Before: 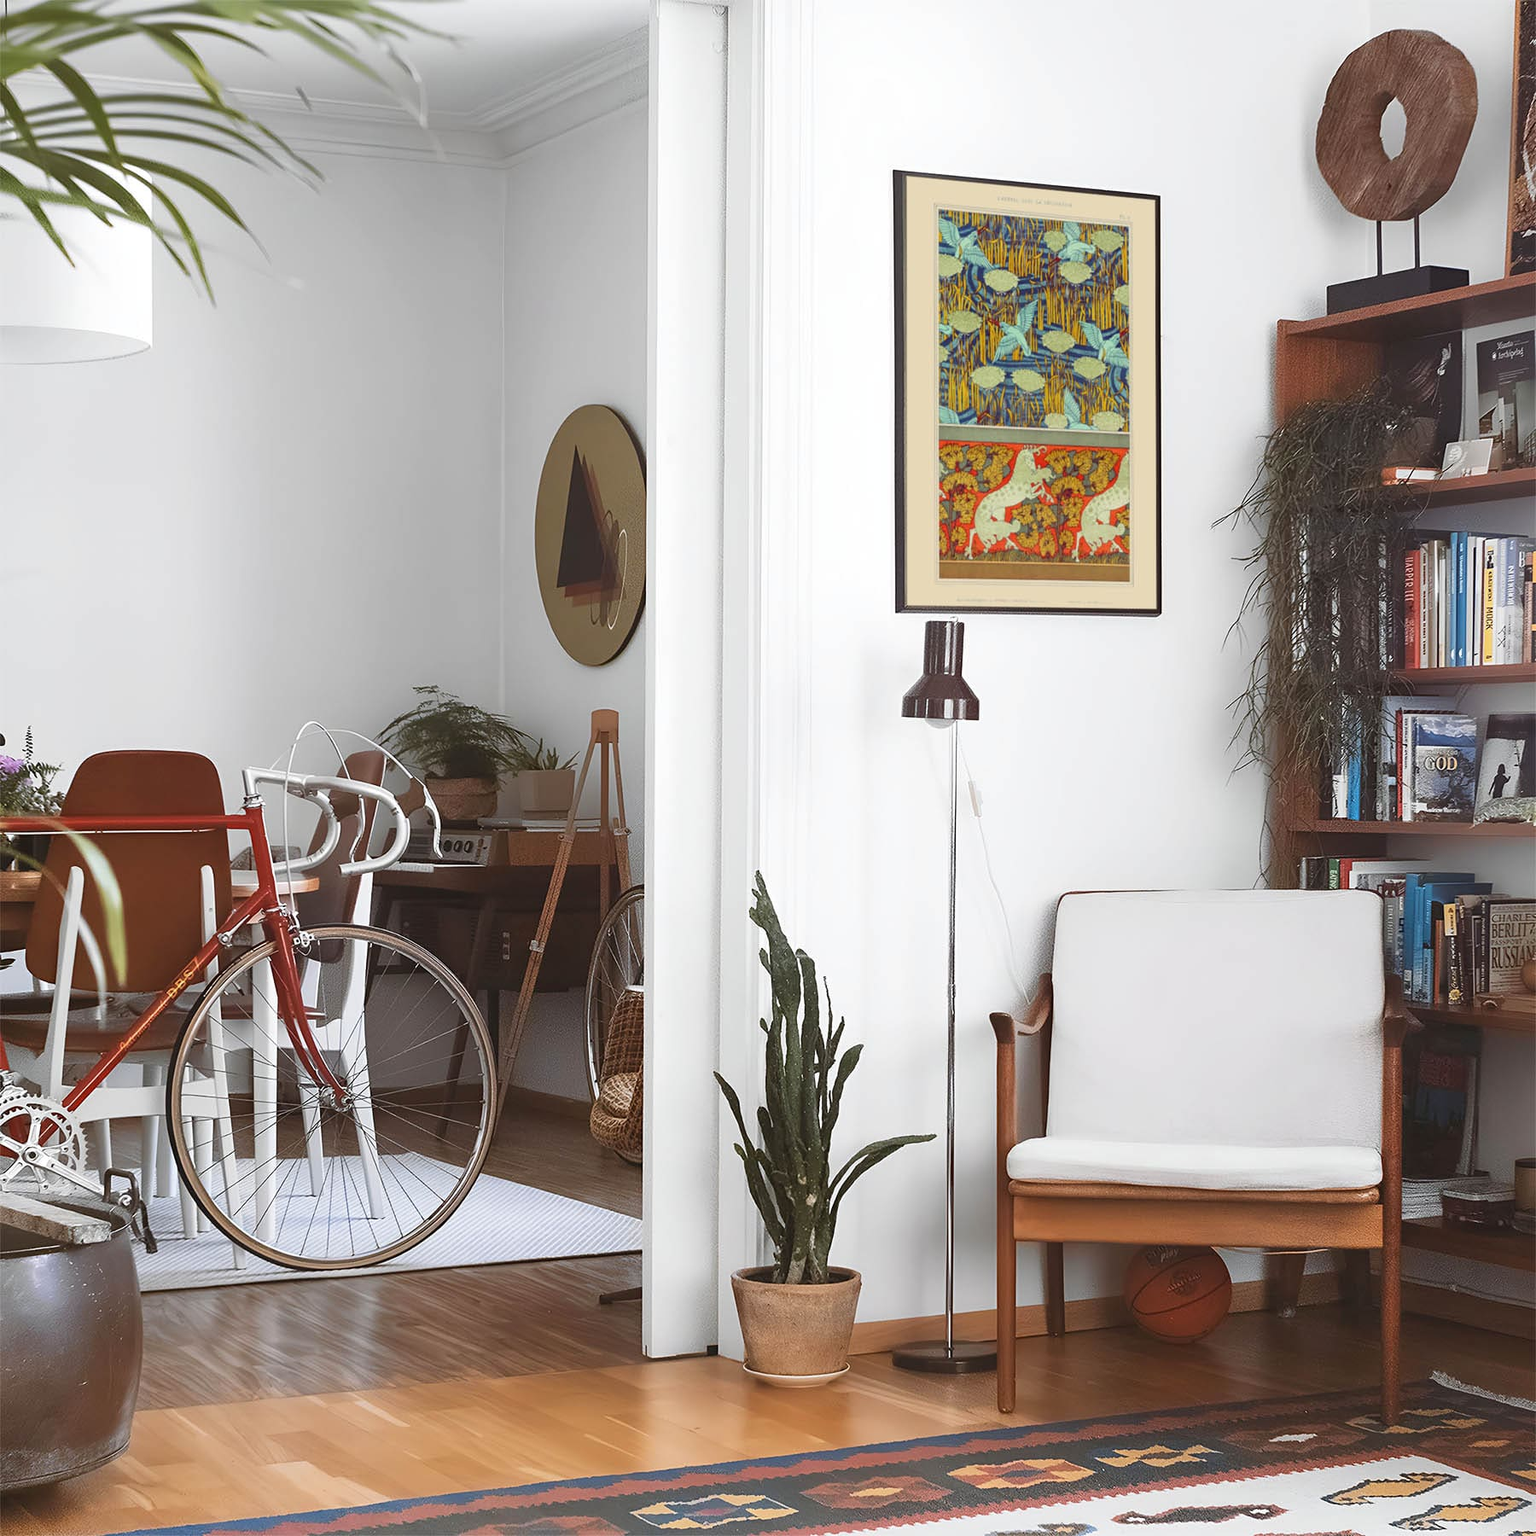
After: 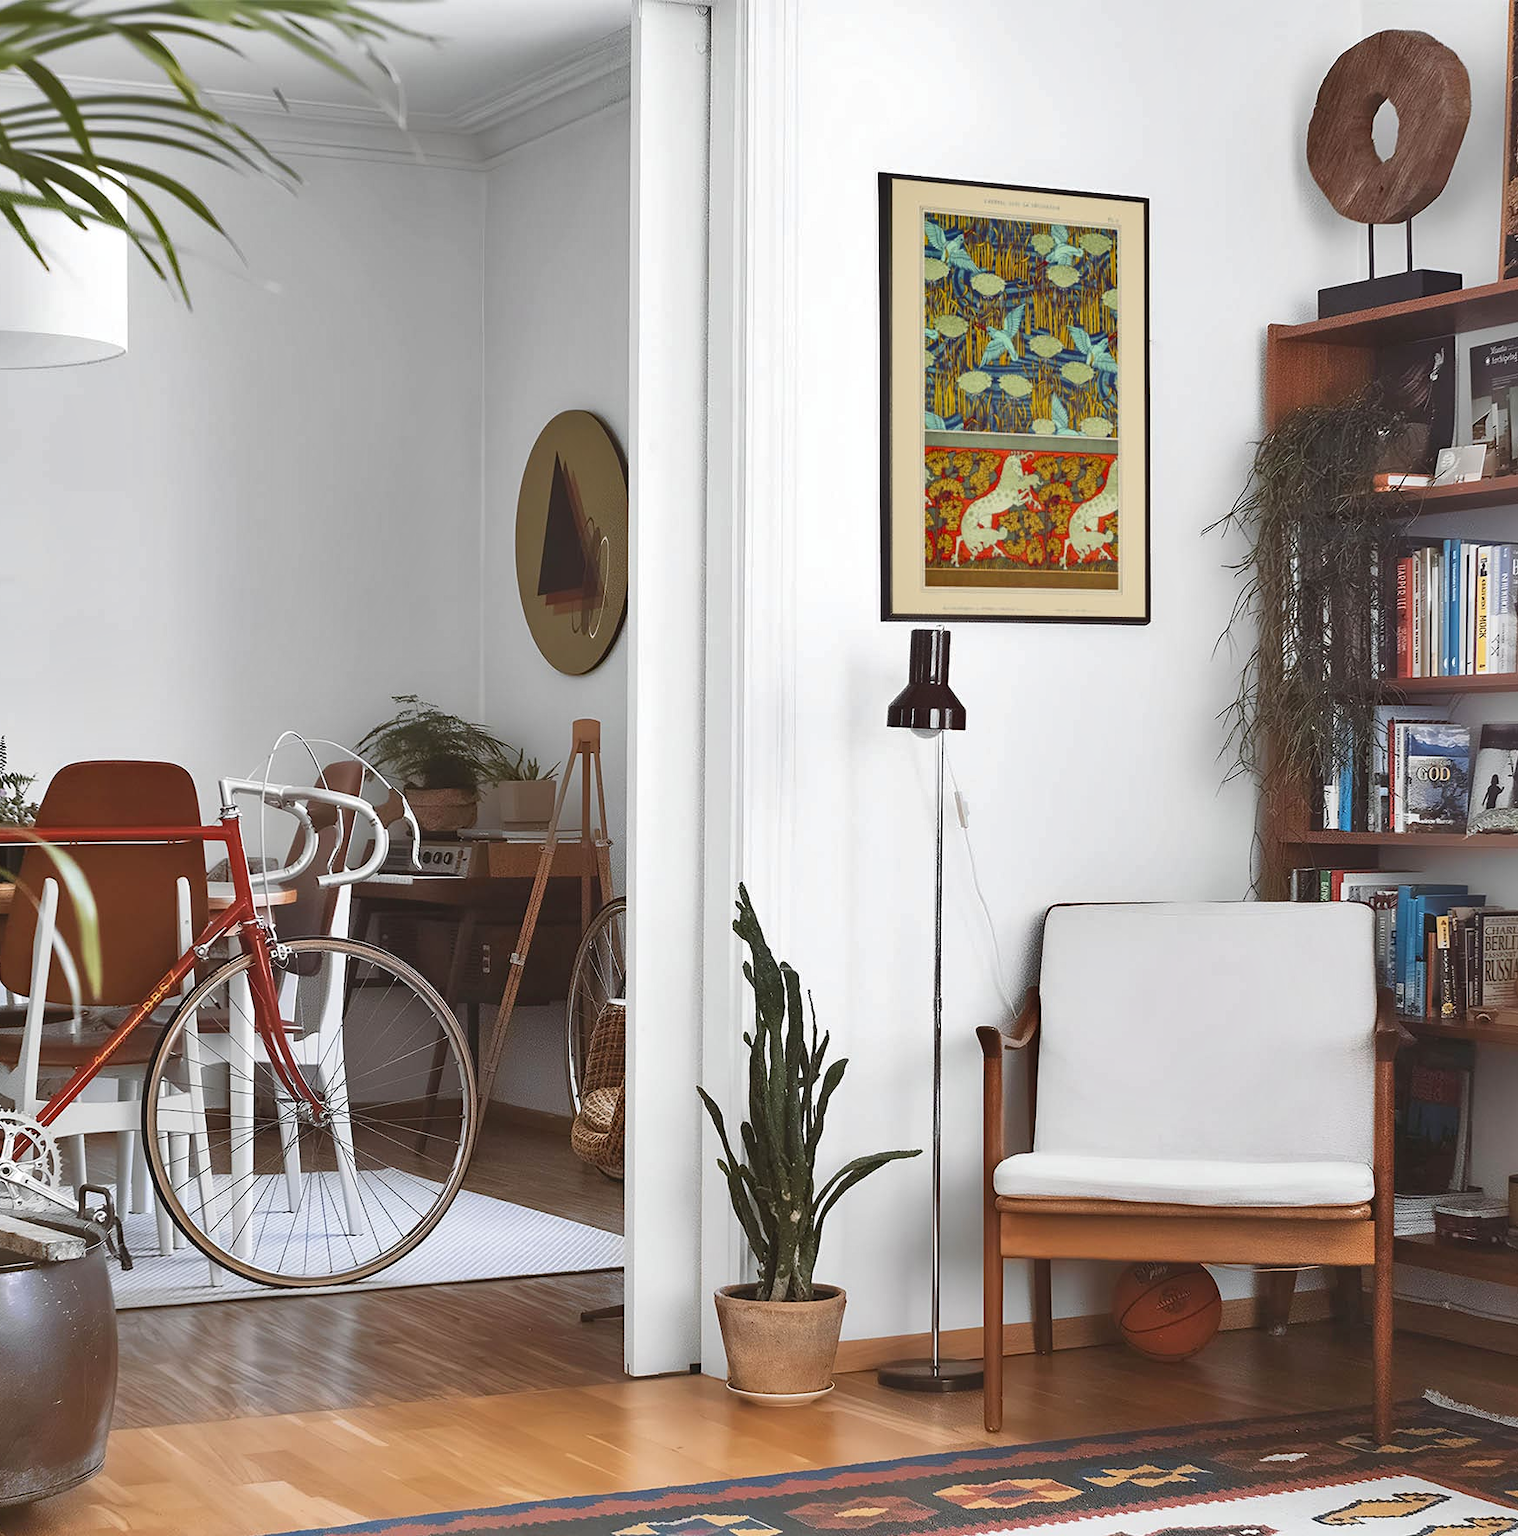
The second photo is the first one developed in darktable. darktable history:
shadows and highlights: low approximation 0.01, soften with gaussian
crop and rotate: left 1.774%, right 0.633%, bottom 1.28%
